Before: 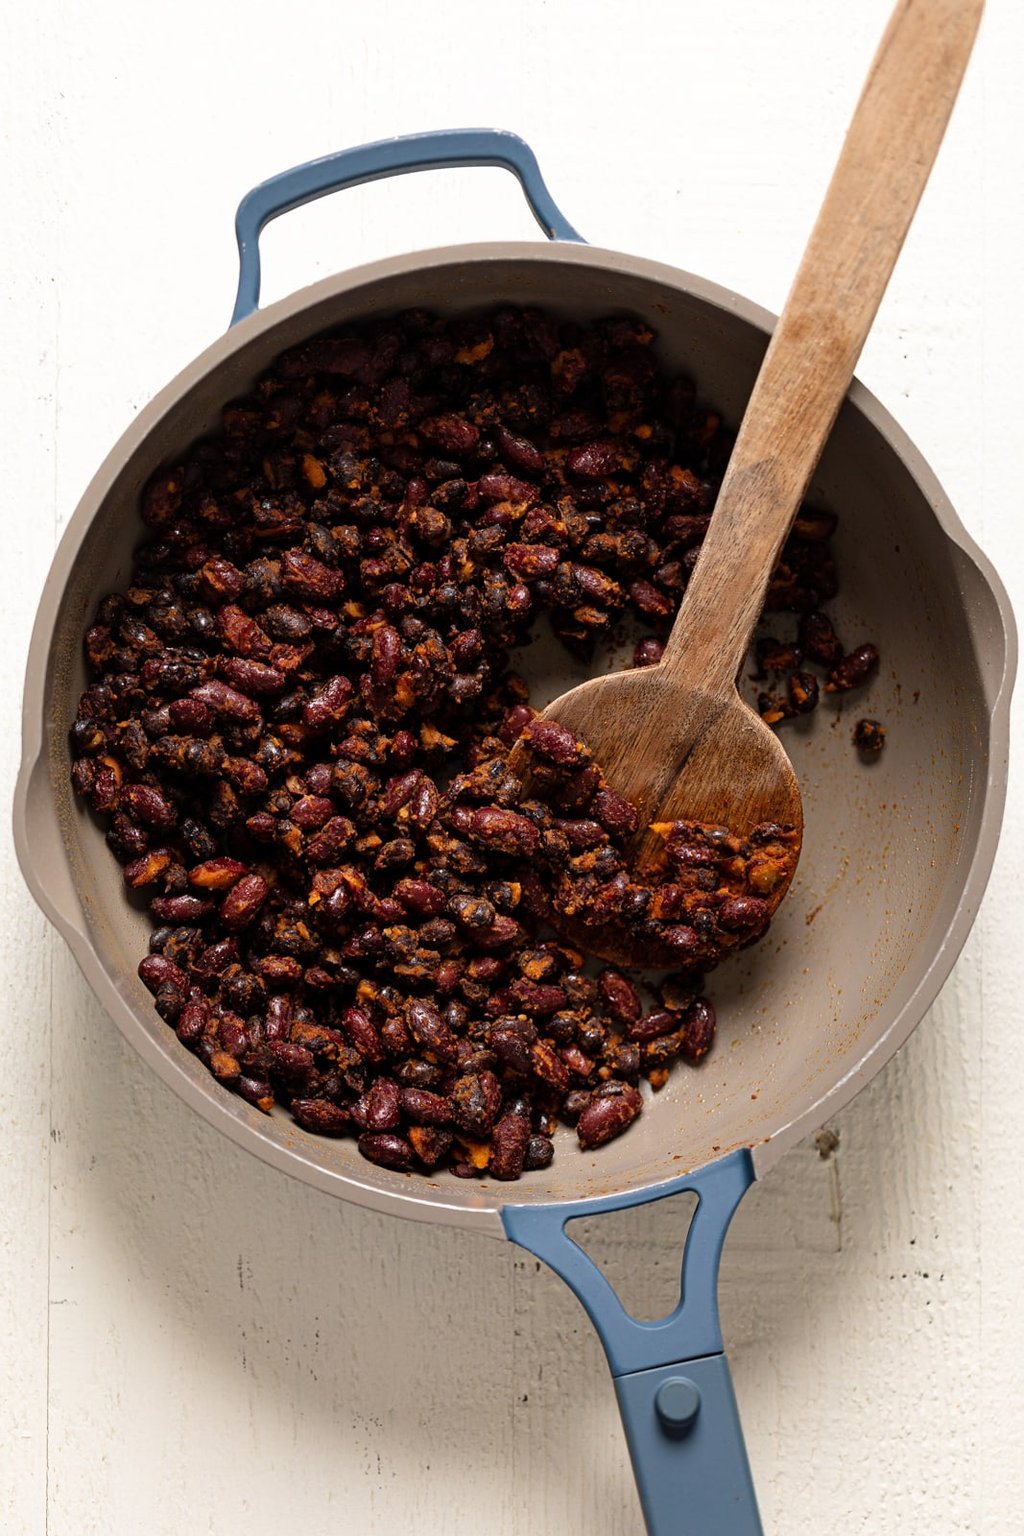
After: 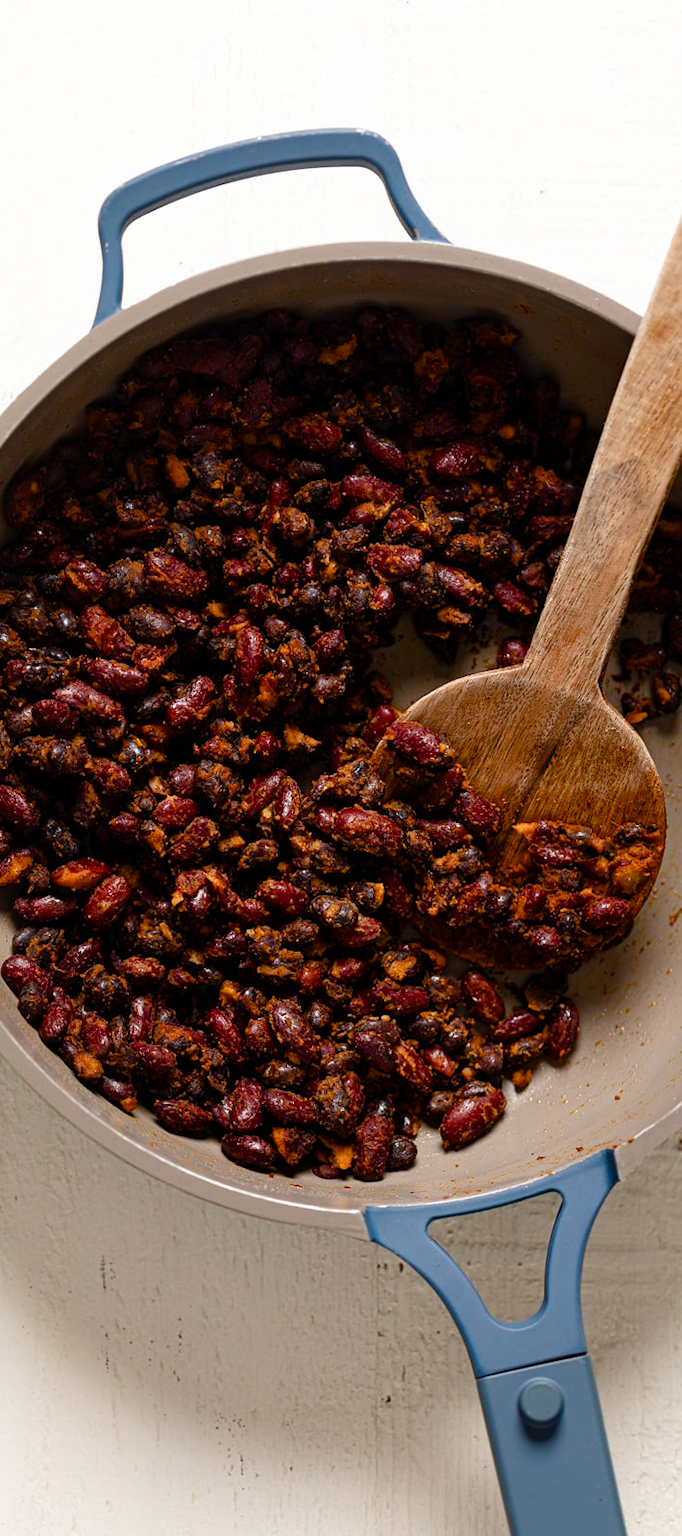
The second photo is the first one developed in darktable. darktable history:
crop and rotate: left 13.428%, right 19.911%
color balance rgb: linear chroma grading › global chroma 9.945%, perceptual saturation grading › global saturation 20%, perceptual saturation grading › highlights -50.372%, perceptual saturation grading › shadows 30.126%
